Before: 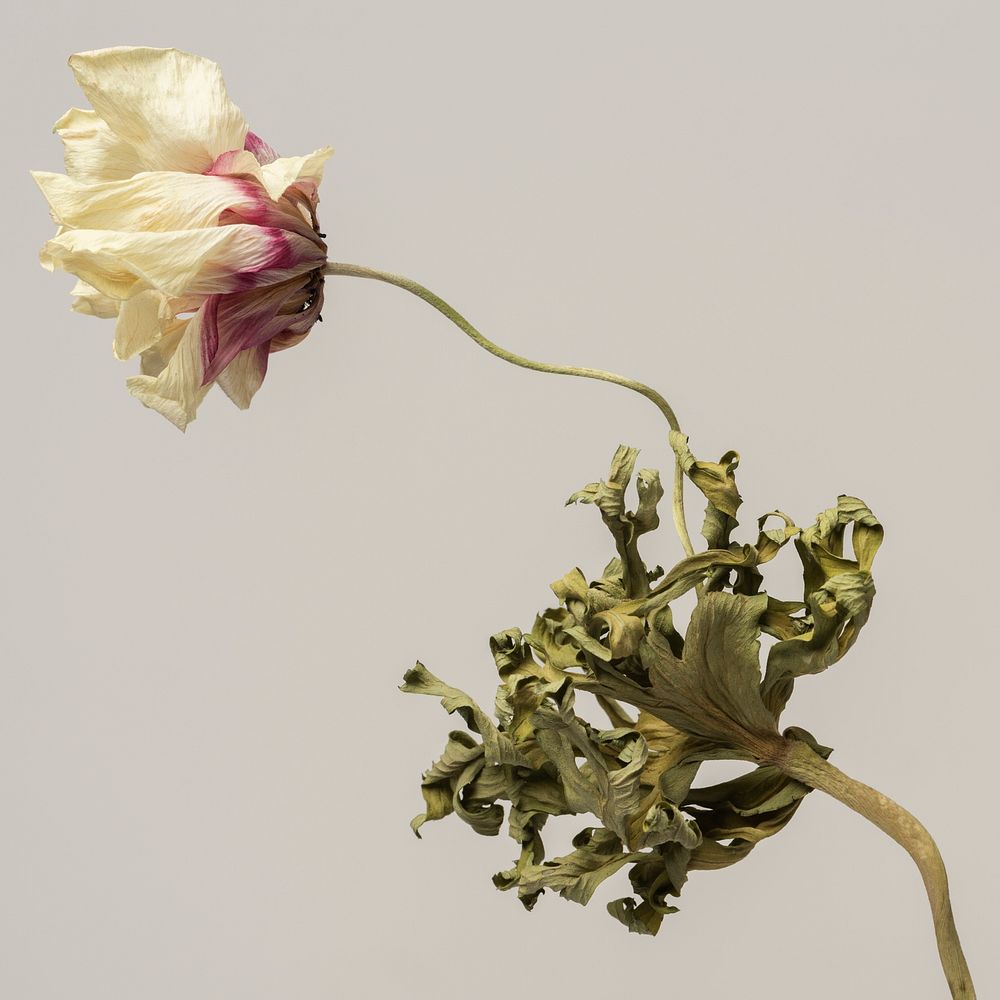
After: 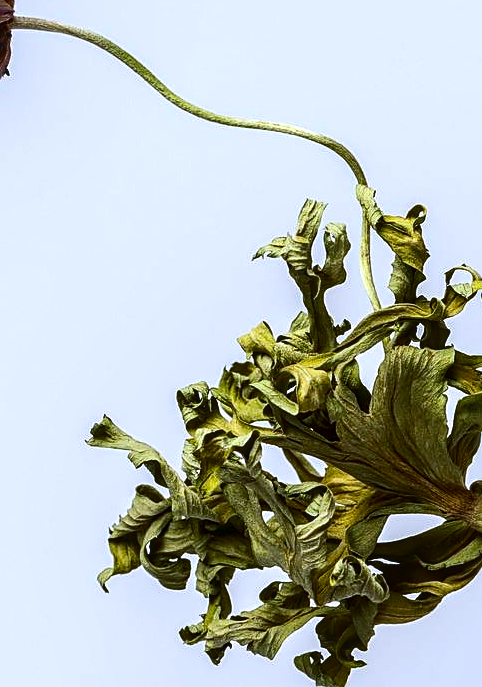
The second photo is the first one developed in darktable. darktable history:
contrast brightness saturation: contrast 0.19, brightness -0.24, saturation 0.11
exposure: black level correction 0, exposure 0.5 EV, compensate highlight preservation false
crop: left 31.379%, top 24.658%, right 20.326%, bottom 6.628%
local contrast: detail 130%
white balance: red 0.948, green 1.02, blue 1.176
color balance rgb: linear chroma grading › global chroma 8.33%, perceptual saturation grading › global saturation 18.52%, global vibrance 7.87%
sharpen: on, module defaults
